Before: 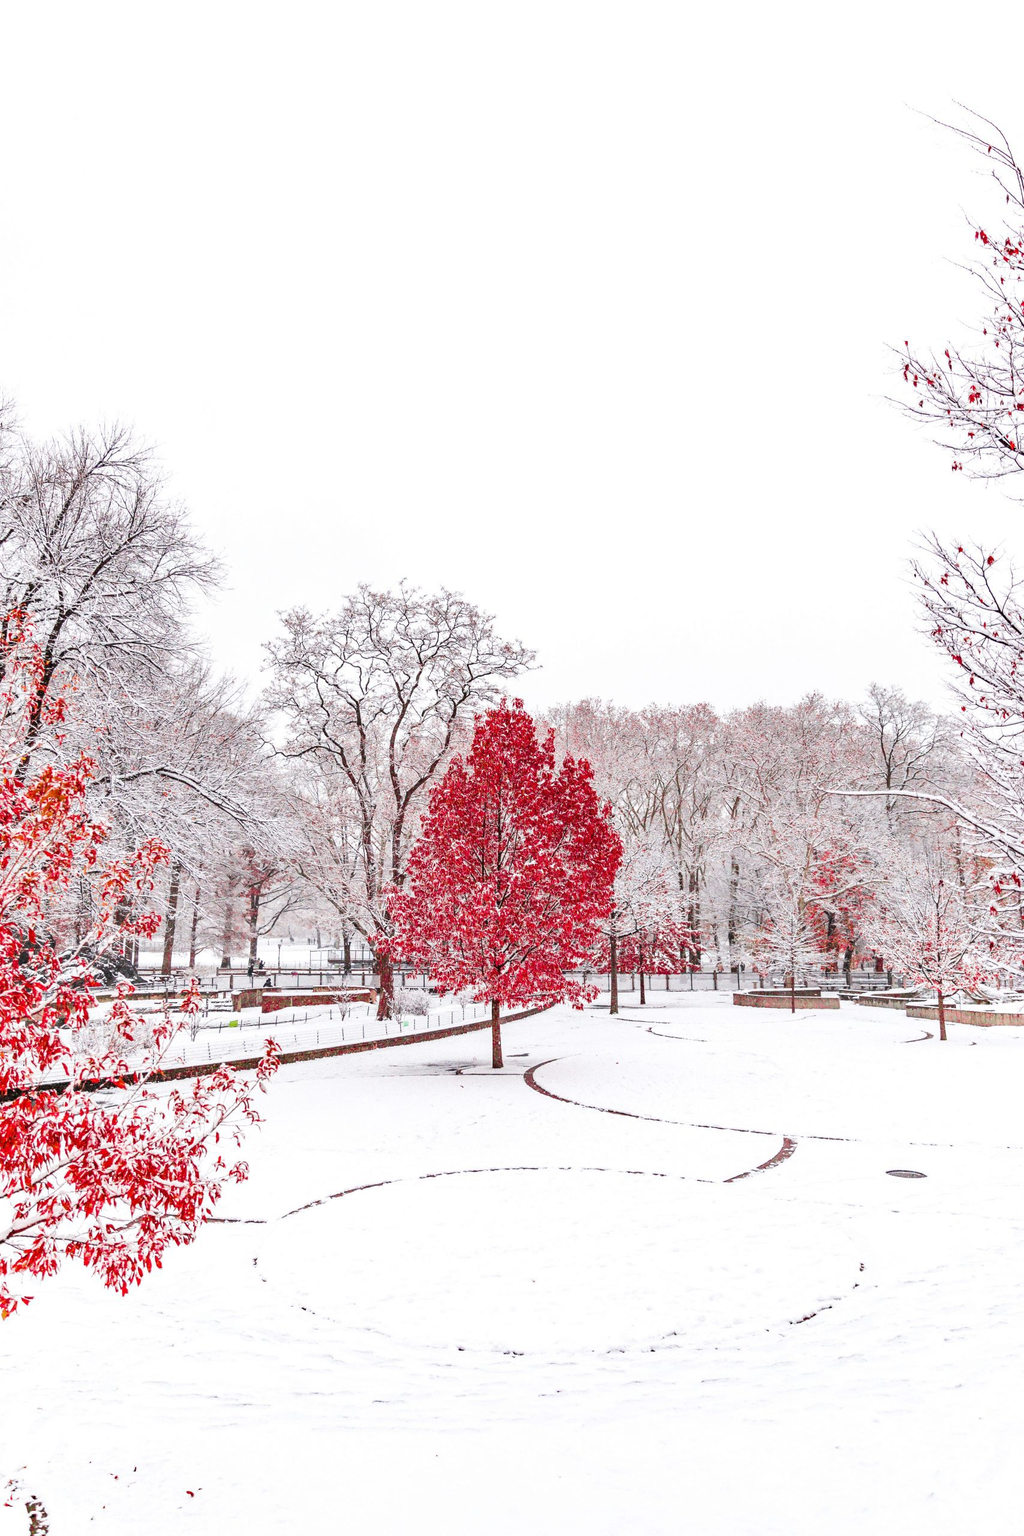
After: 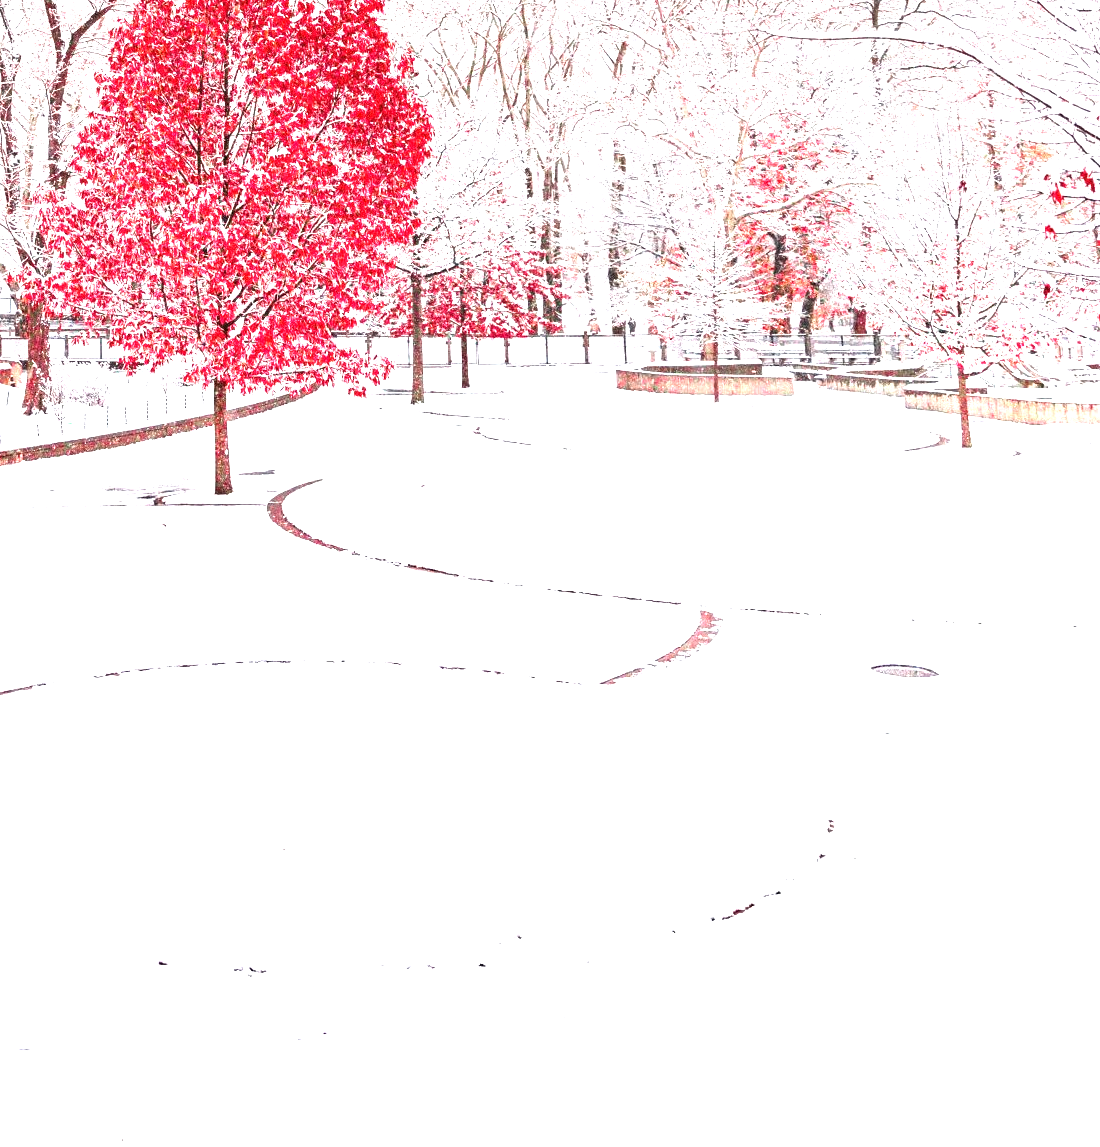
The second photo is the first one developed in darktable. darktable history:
exposure: black level correction 0, exposure 1.45 EV, compensate exposure bias true, compensate highlight preservation false
crop and rotate: left 35.509%, top 50.238%, bottom 4.934%
